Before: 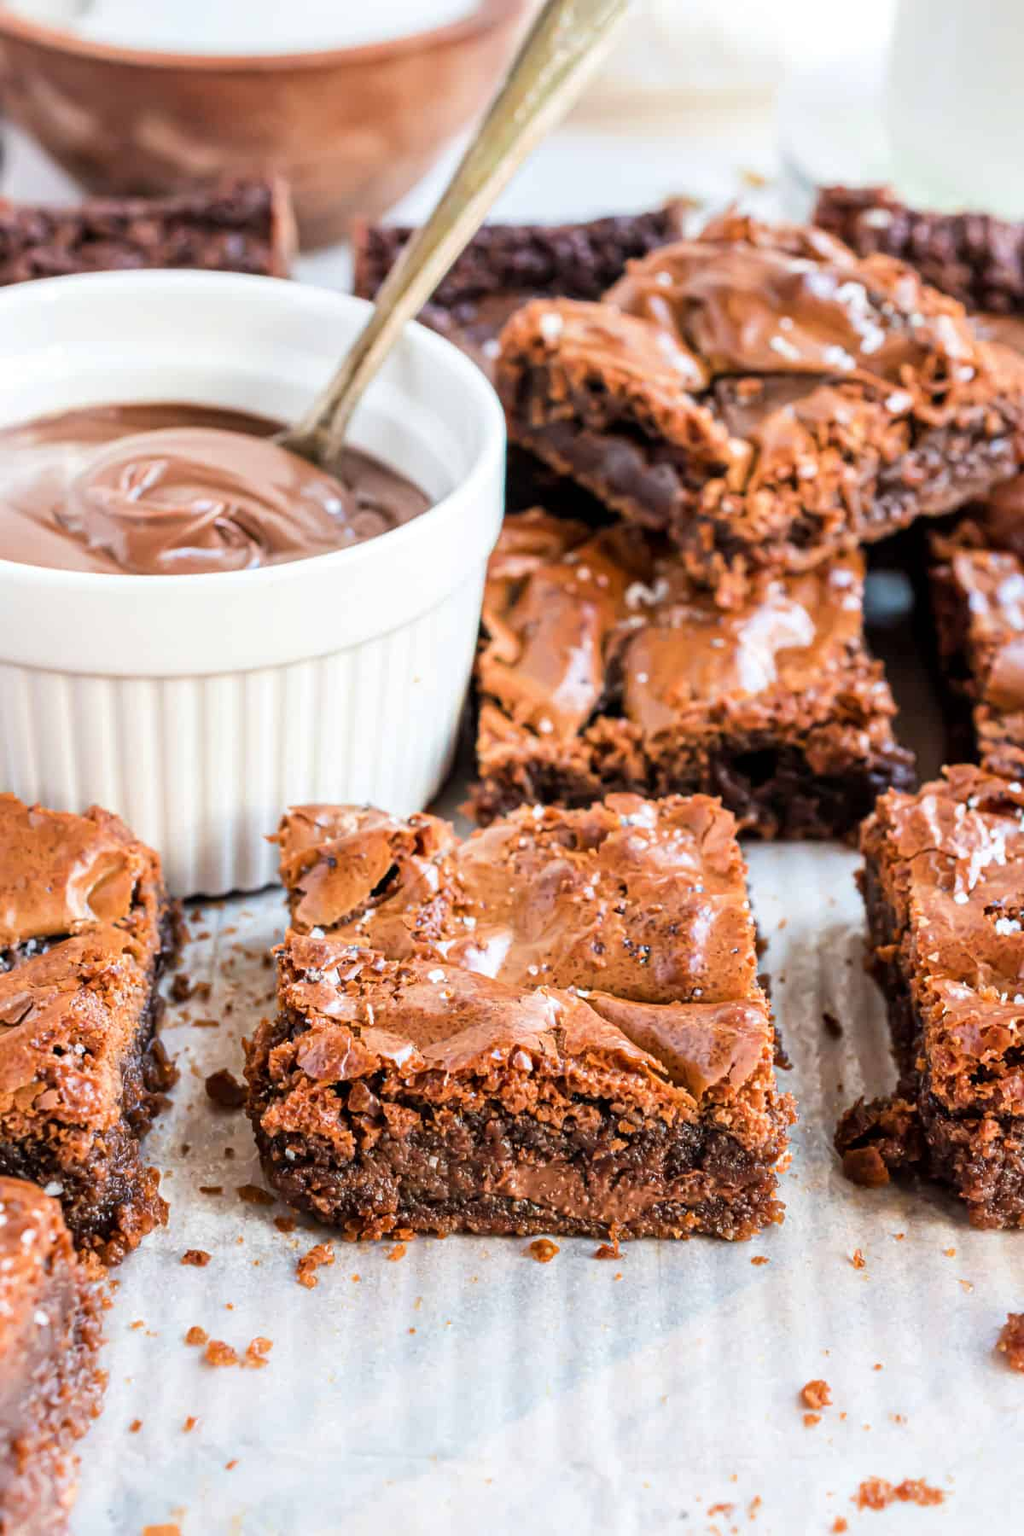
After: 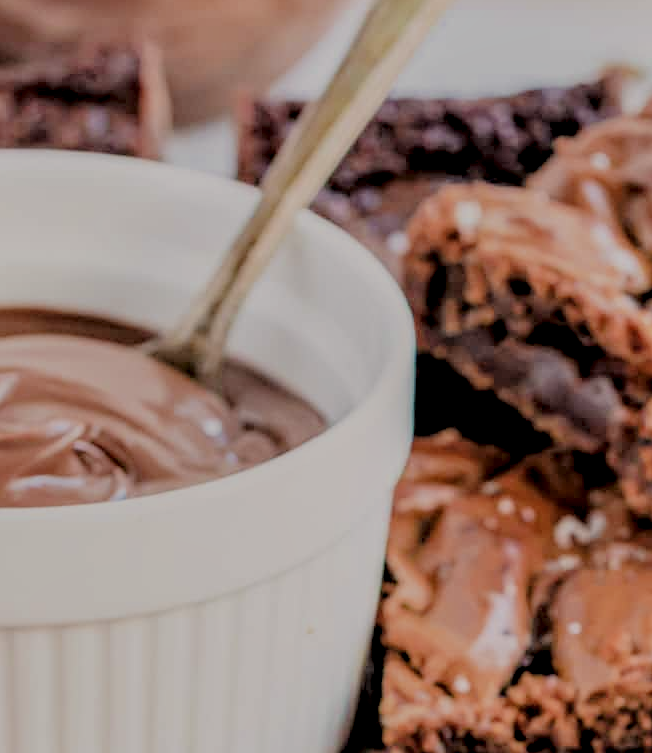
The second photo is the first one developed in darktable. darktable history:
filmic rgb: black relative exposure -4.48 EV, white relative exposure 6.61 EV, hardness 1.84, contrast 0.503
color balance rgb: shadows lift › luminance -10.055%, highlights gain › chroma 1.732%, highlights gain › hue 56.15°, global offset › luminance 0.474%, global offset › hue 171.95°, perceptual saturation grading › global saturation -2.86%, global vibrance 20%
local contrast: detail 150%
crop: left 14.889%, top 9.223%, right 30.719%, bottom 48.933%
color correction: highlights b* 0.016
sharpen: amount 0.209
